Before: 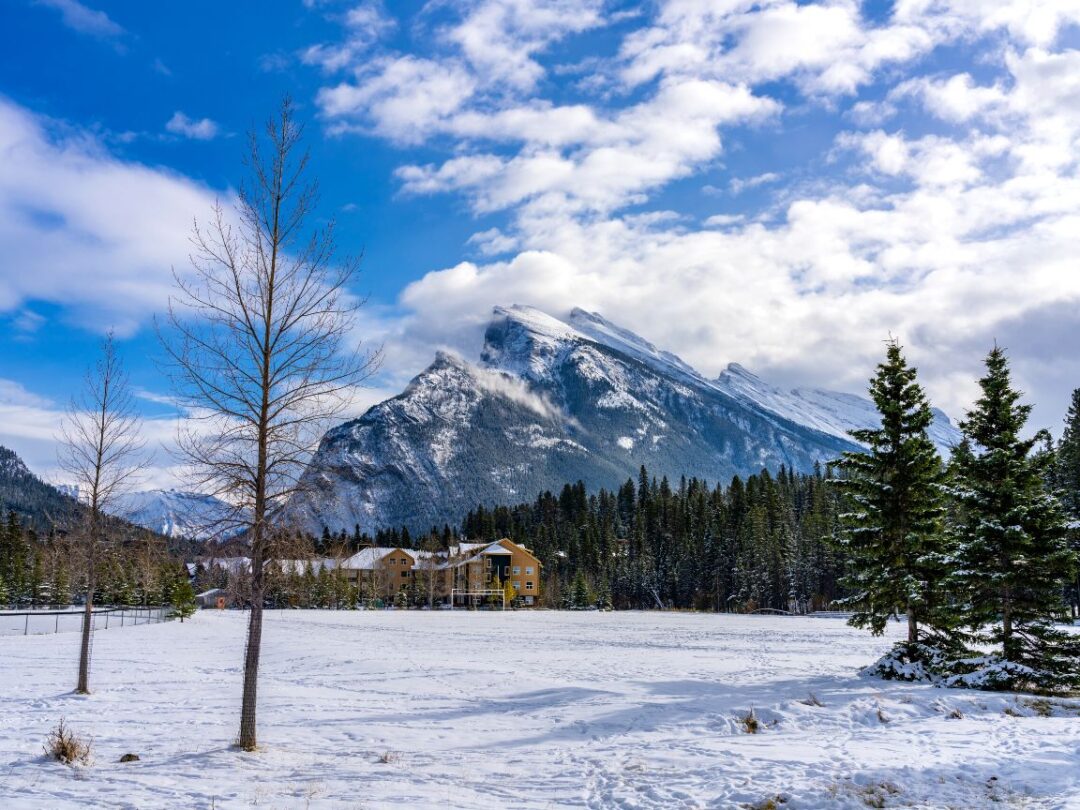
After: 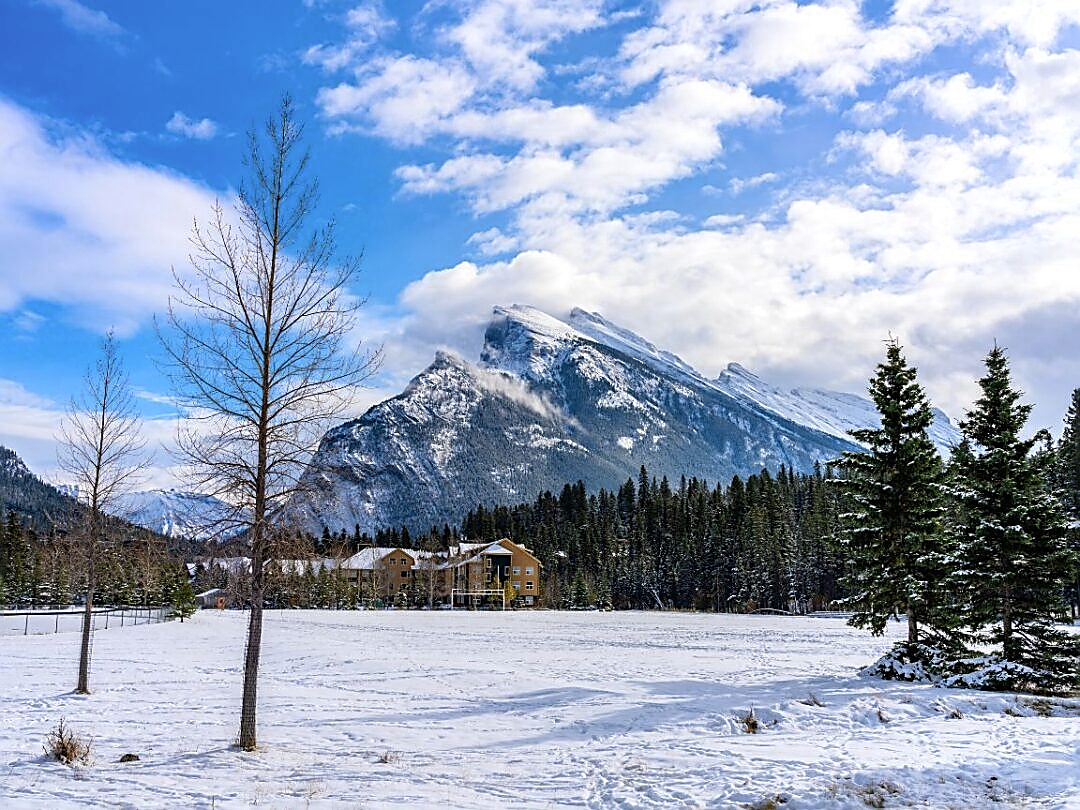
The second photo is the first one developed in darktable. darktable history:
sharpen: radius 1.348, amount 1.256, threshold 0.799
color zones: curves: ch0 [(0, 0.5) (0.125, 0.4) (0.25, 0.5) (0.375, 0.4) (0.5, 0.4) (0.625, 0.6) (0.75, 0.6) (0.875, 0.5)]; ch1 [(0, 0.4) (0.125, 0.5) (0.25, 0.4) (0.375, 0.4) (0.5, 0.4) (0.625, 0.4) (0.75, 0.5) (0.875, 0.4)]; ch2 [(0, 0.6) (0.125, 0.5) (0.25, 0.5) (0.375, 0.6) (0.5, 0.6) (0.625, 0.5) (0.75, 0.5) (0.875, 0.5)]
